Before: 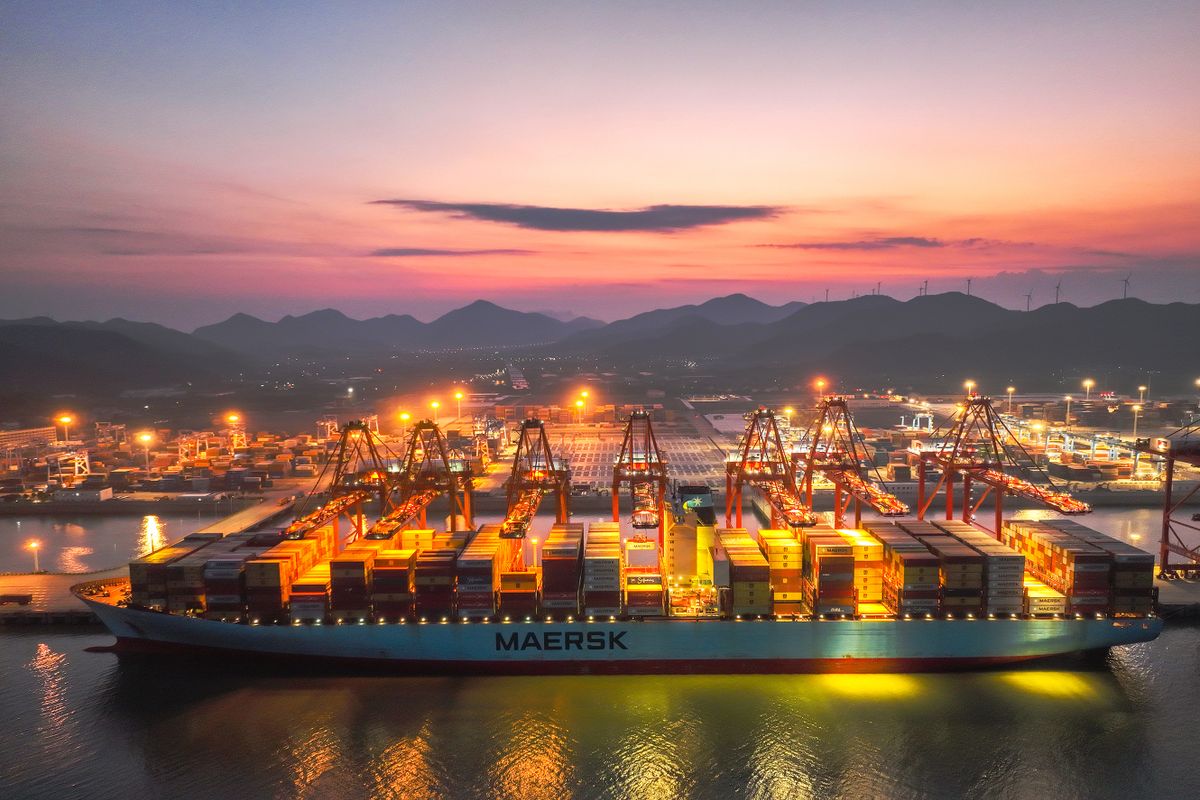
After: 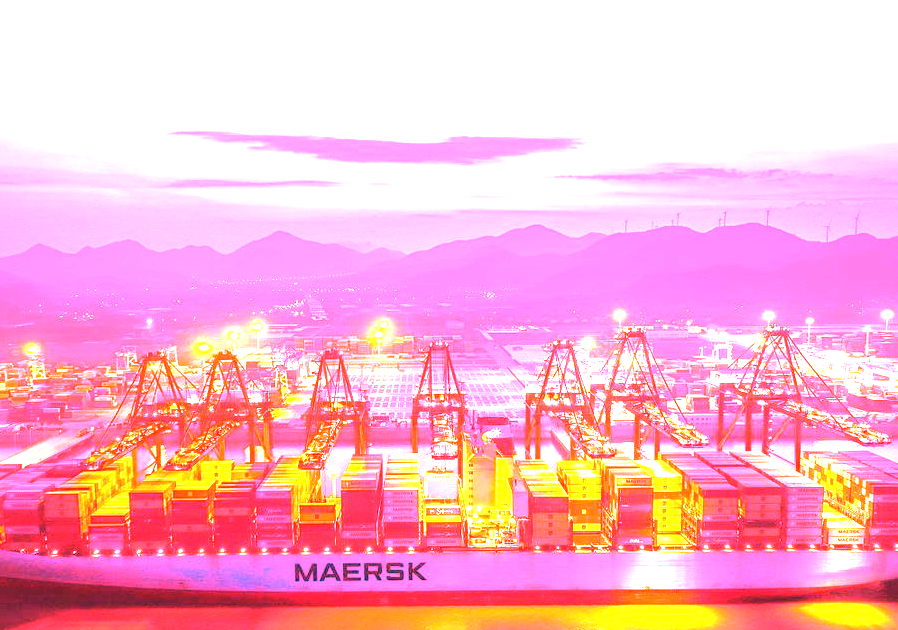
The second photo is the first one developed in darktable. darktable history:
white balance: red 4.26, blue 1.802
crop: left 16.768%, top 8.653%, right 8.362%, bottom 12.485%
exposure: black level correction 0, exposure 1.75 EV, compensate exposure bias true, compensate highlight preservation false
